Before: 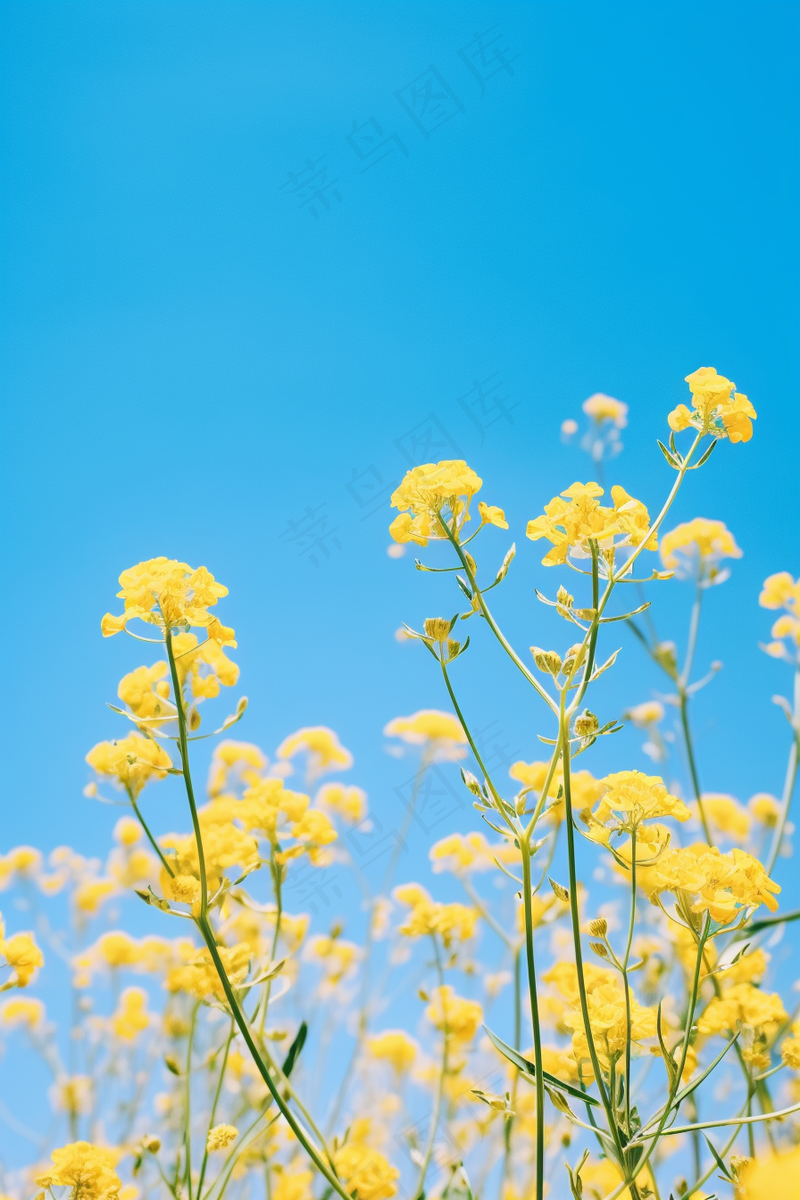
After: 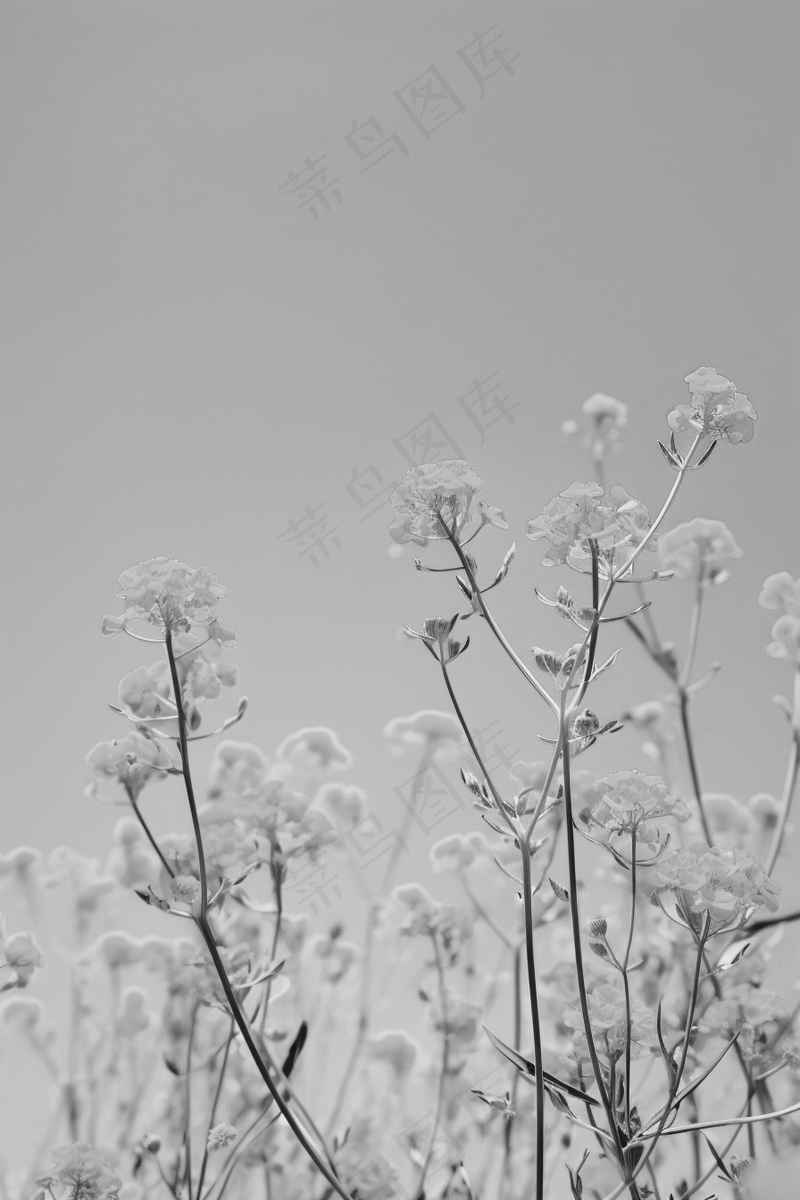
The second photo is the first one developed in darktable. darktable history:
color calibration: output gray [0.18, 0.41, 0.41, 0], gray › normalize channels true, illuminant same as pipeline (D50), adaptation XYZ, x 0.346, y 0.359, gamut compression 0
levels: levels [0.029, 0.545, 0.971]
